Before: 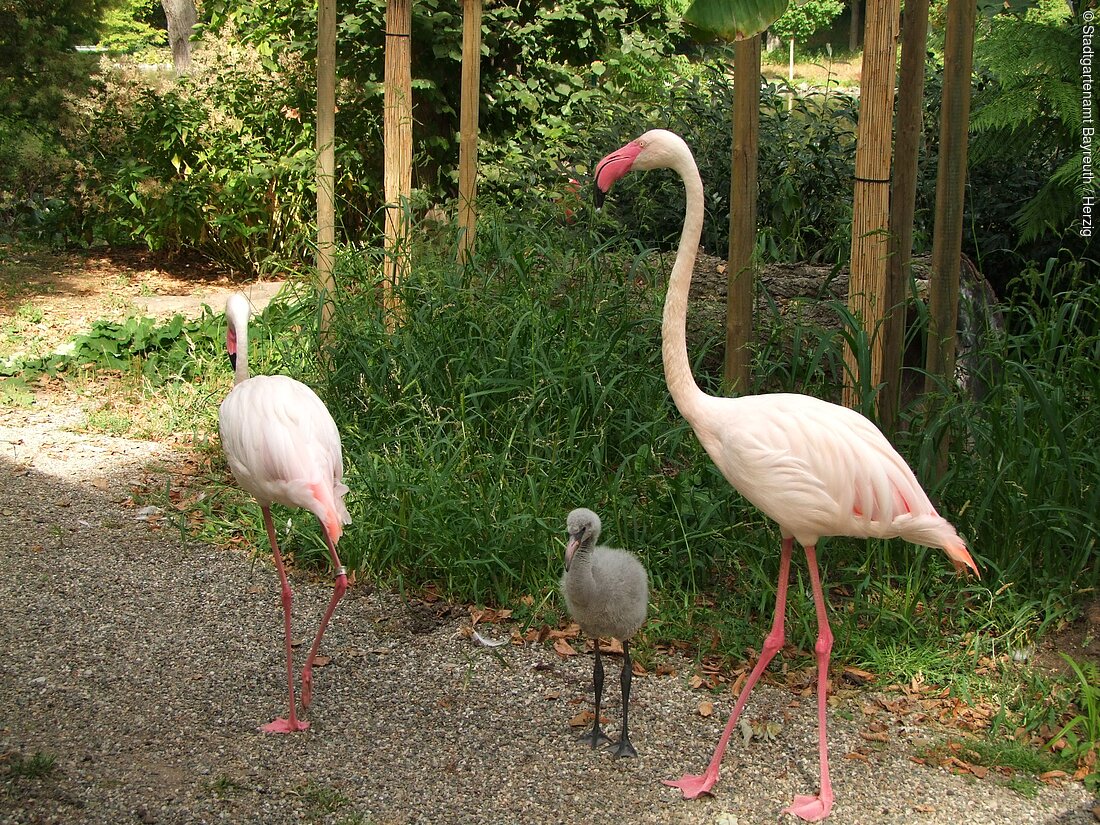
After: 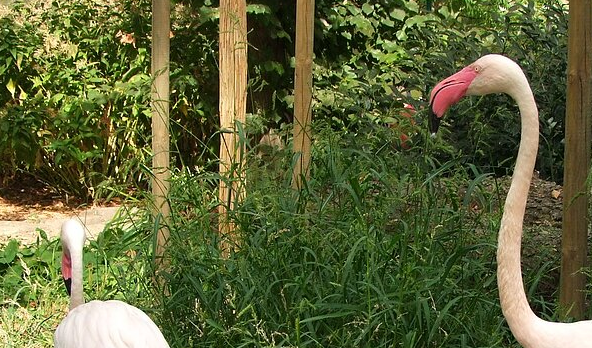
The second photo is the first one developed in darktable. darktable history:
crop: left 15.013%, top 9.184%, right 31.157%, bottom 48.545%
